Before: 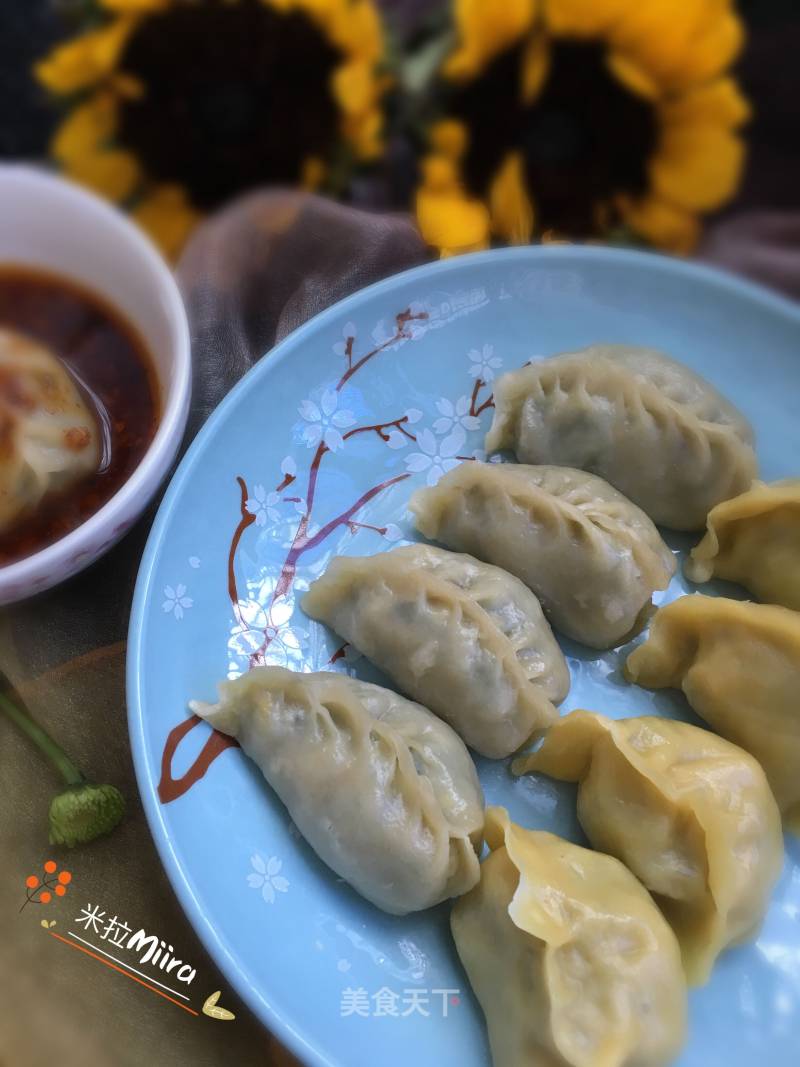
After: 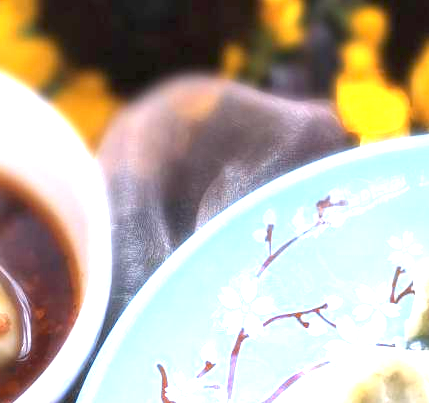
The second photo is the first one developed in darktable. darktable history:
crop: left 10.121%, top 10.631%, right 36.218%, bottom 51.526%
exposure: exposure 2.25 EV, compensate highlight preservation false
